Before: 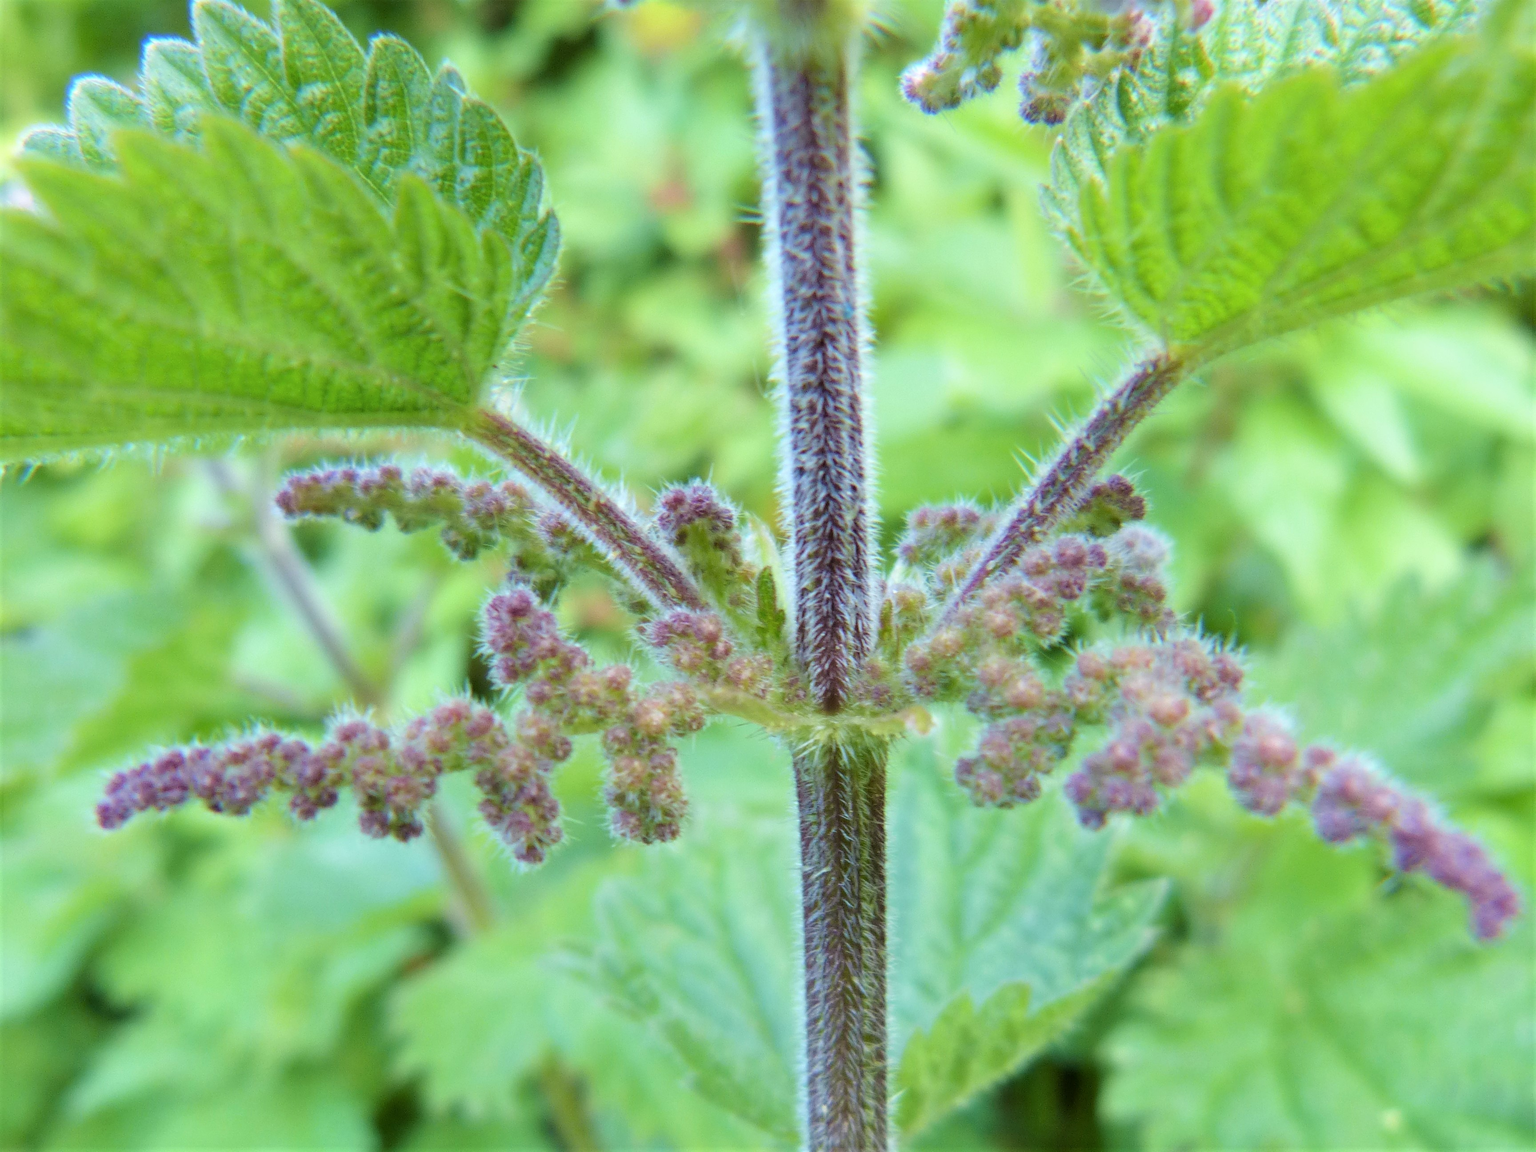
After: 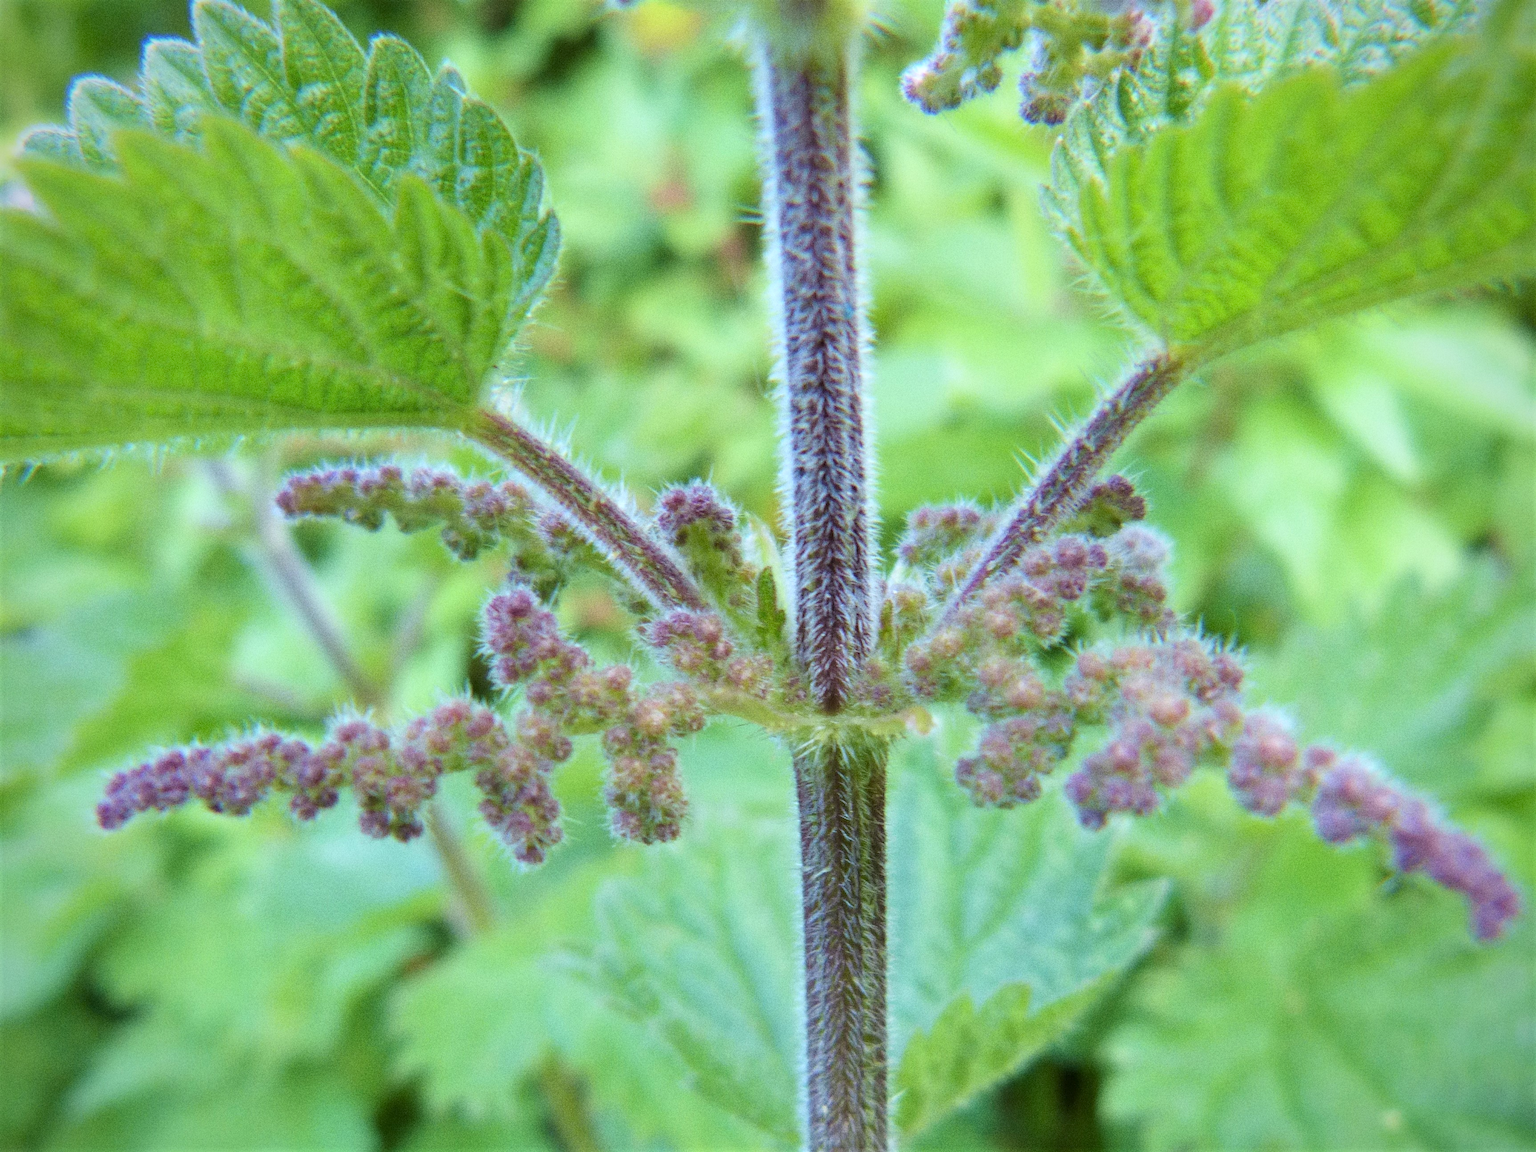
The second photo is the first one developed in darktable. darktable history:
vignetting: saturation 0, unbound false
white balance: red 0.983, blue 1.036
grain: coarseness 0.09 ISO, strength 40%
